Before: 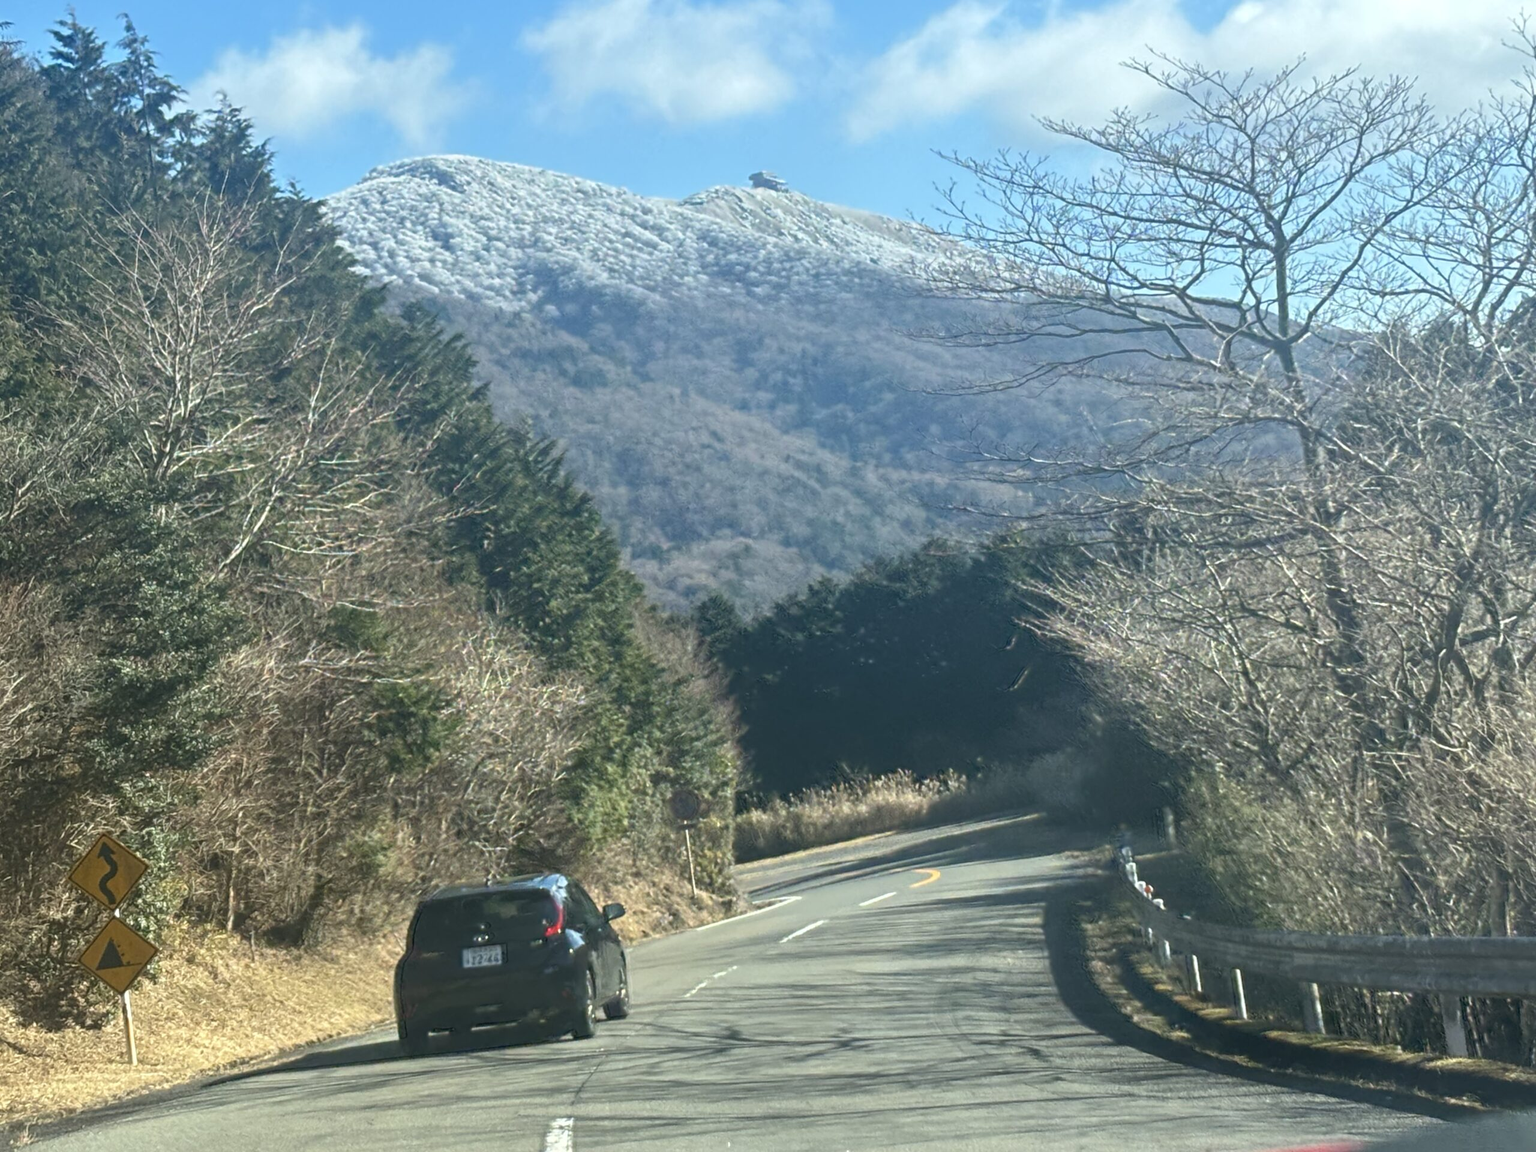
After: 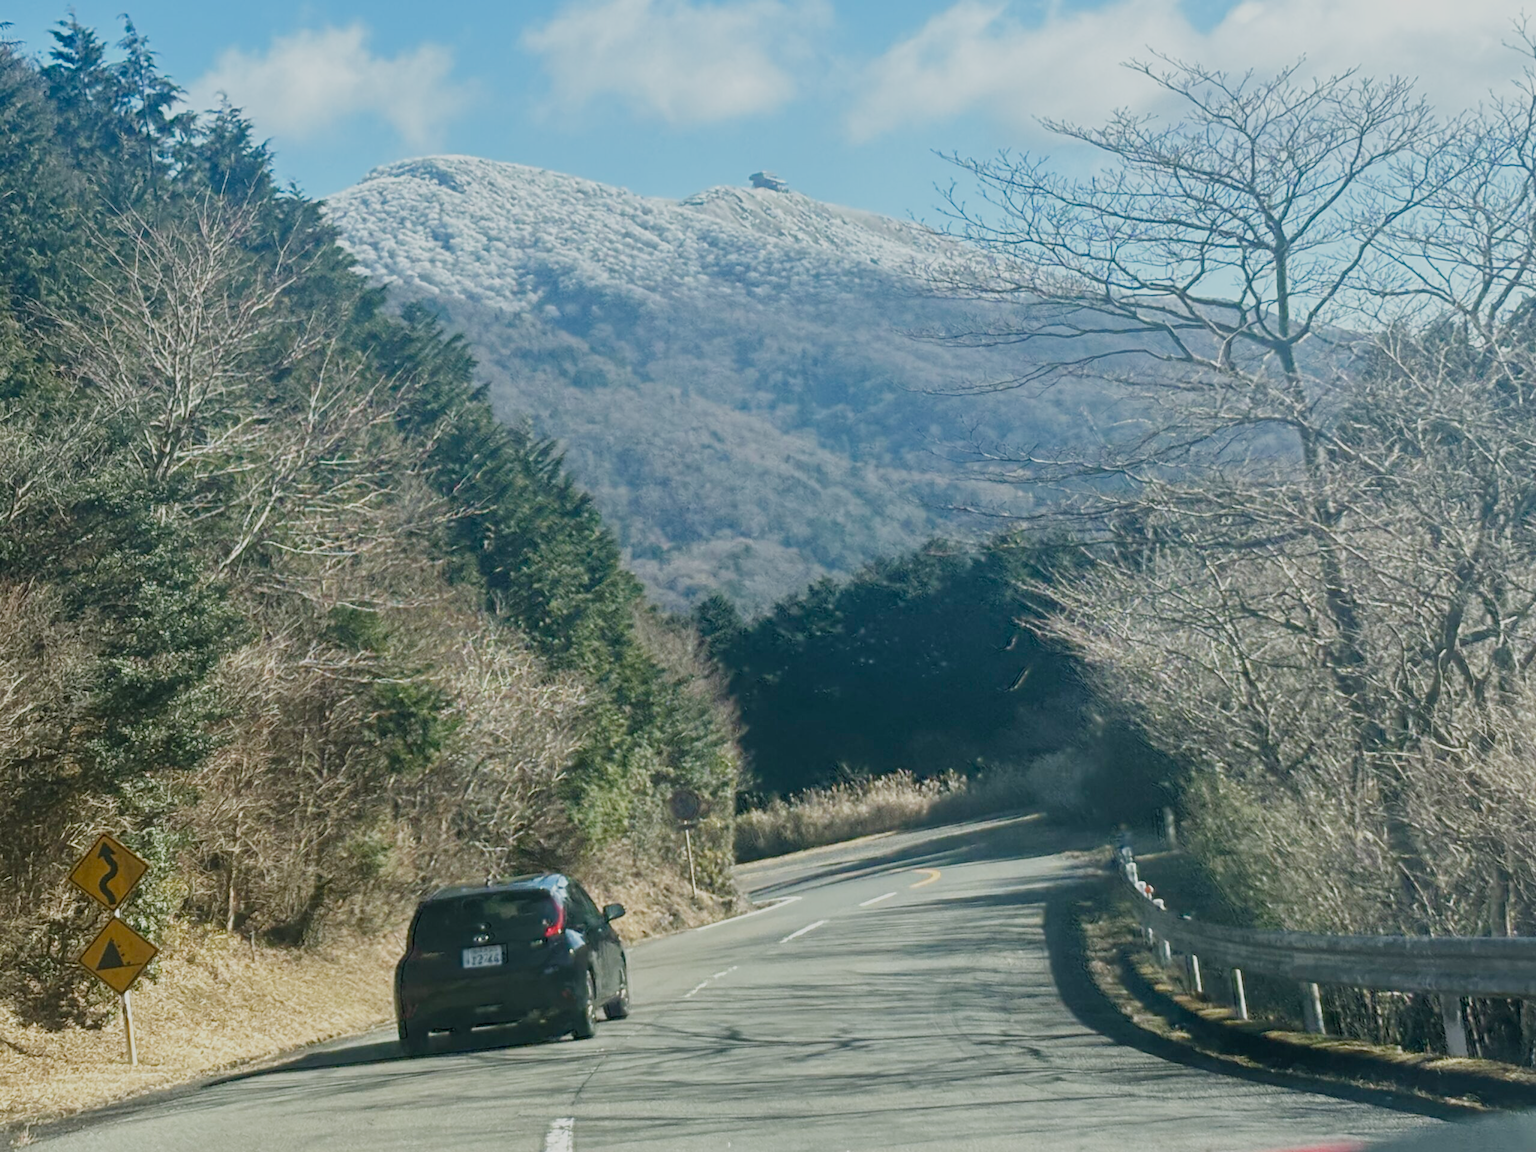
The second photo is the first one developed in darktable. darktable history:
filmic rgb: black relative exposure -7.65 EV, white relative exposure 4.56 EV, hardness 3.61, add noise in highlights 0.001, preserve chrominance no, color science v3 (2019), use custom middle-gray values true, contrast in highlights soft
